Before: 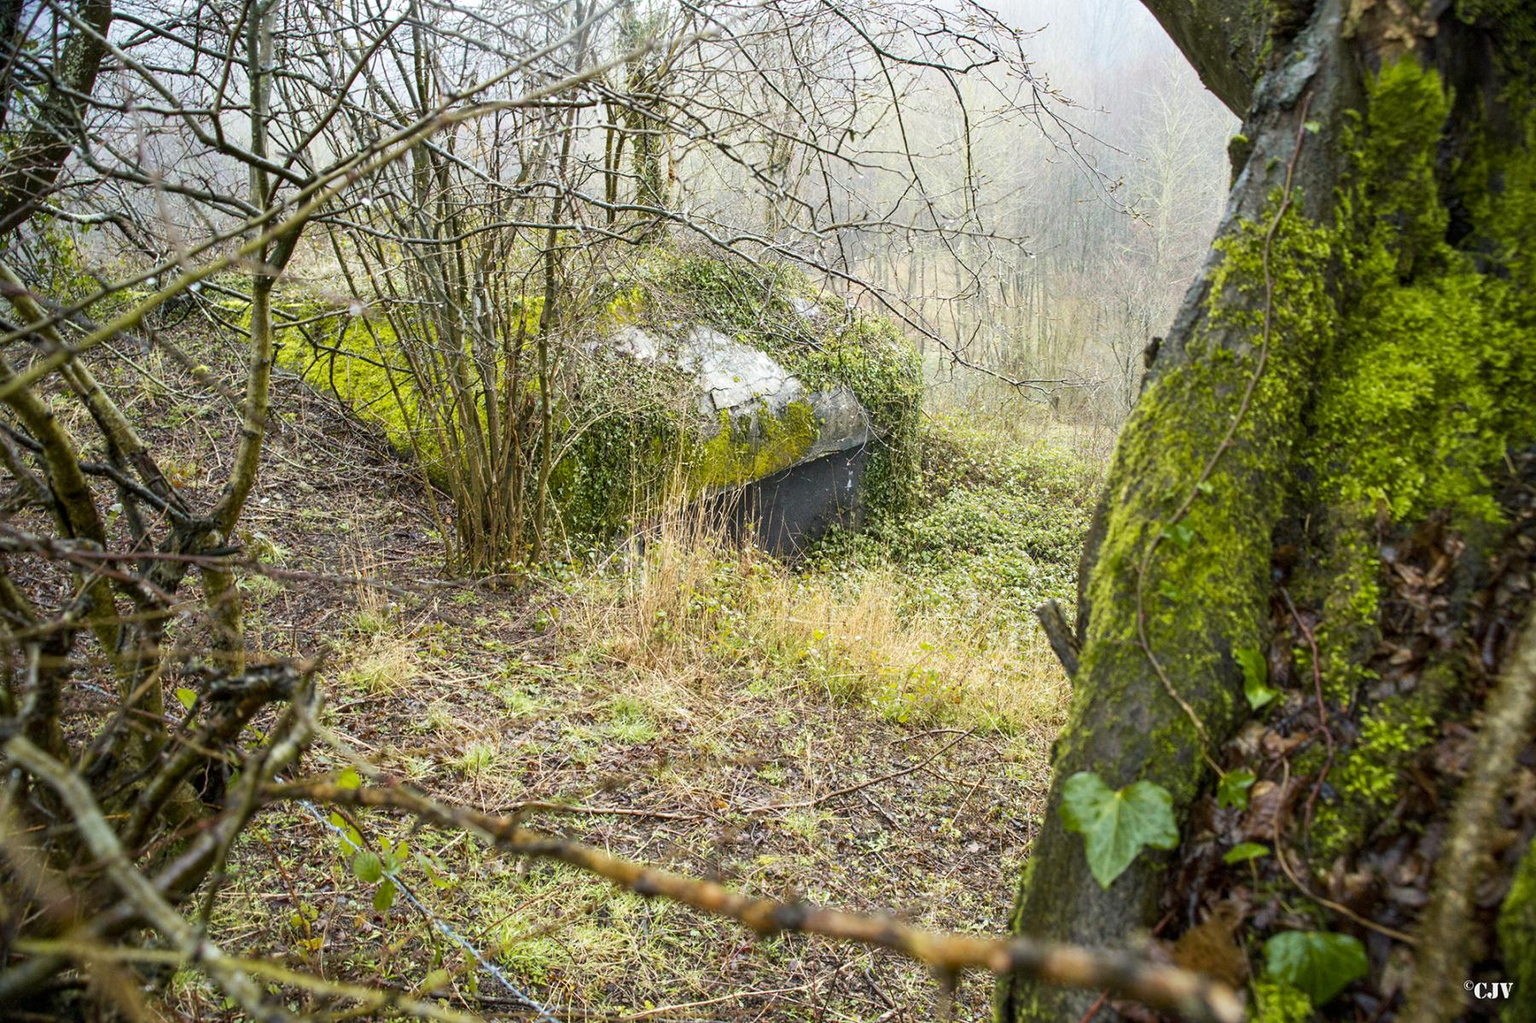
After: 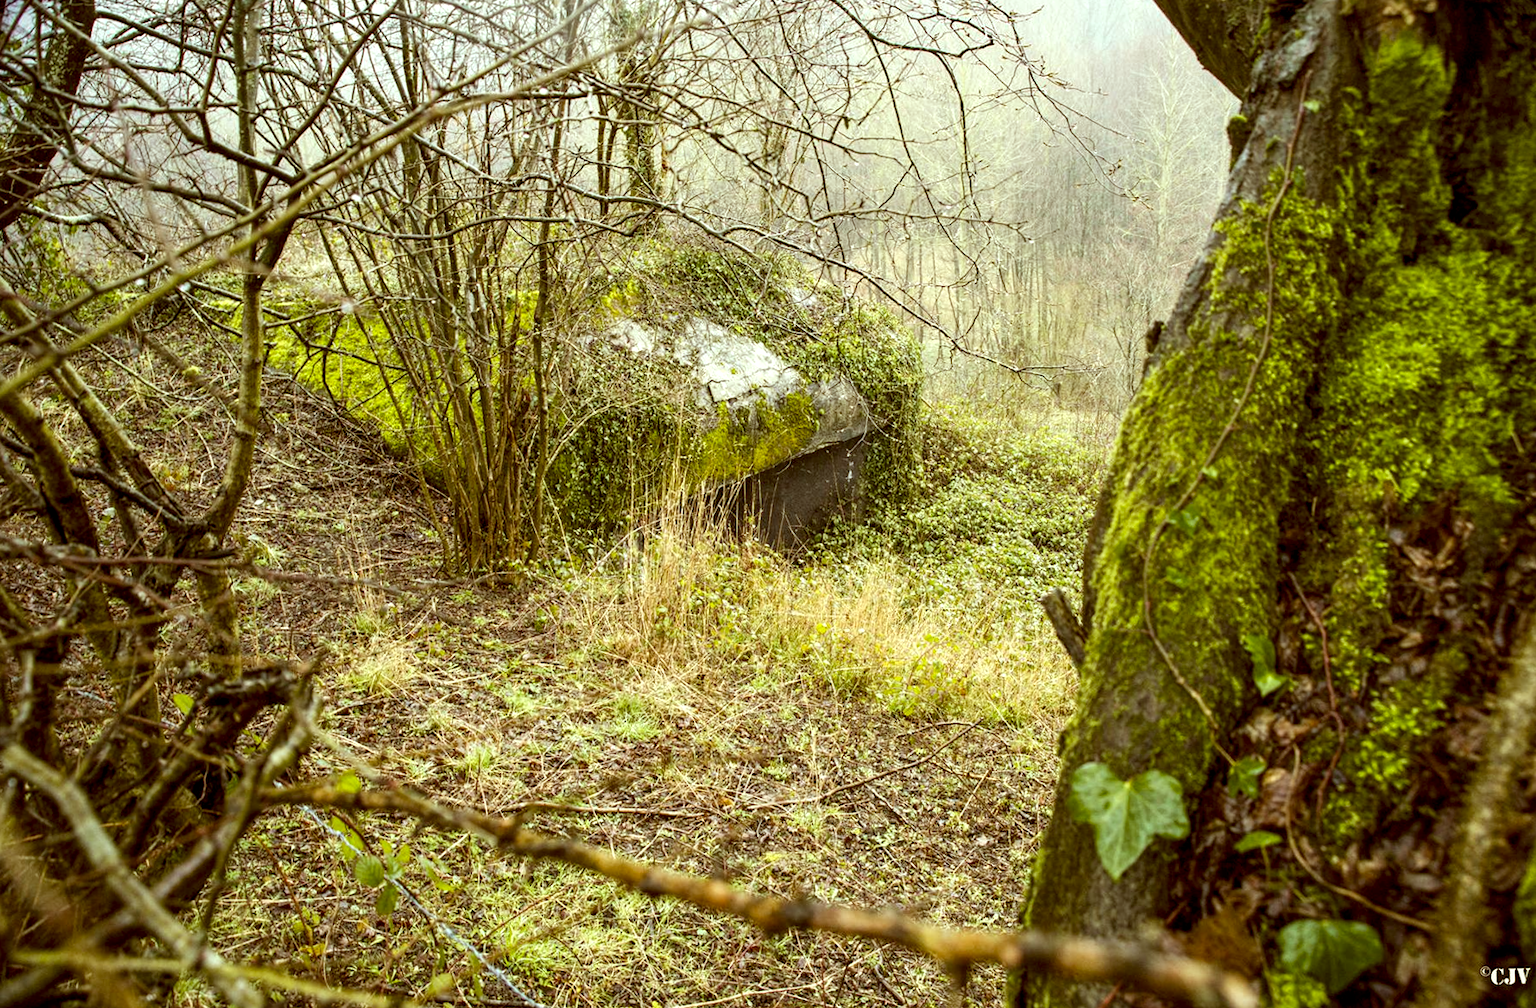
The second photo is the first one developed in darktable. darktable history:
local contrast: highlights 123%, shadows 126%, detail 140%, midtone range 0.254
rotate and perspective: rotation -1°, crop left 0.011, crop right 0.989, crop top 0.025, crop bottom 0.975
color correction: highlights a* -5.94, highlights b* 9.48, shadows a* 10.12, shadows b* 23.94
